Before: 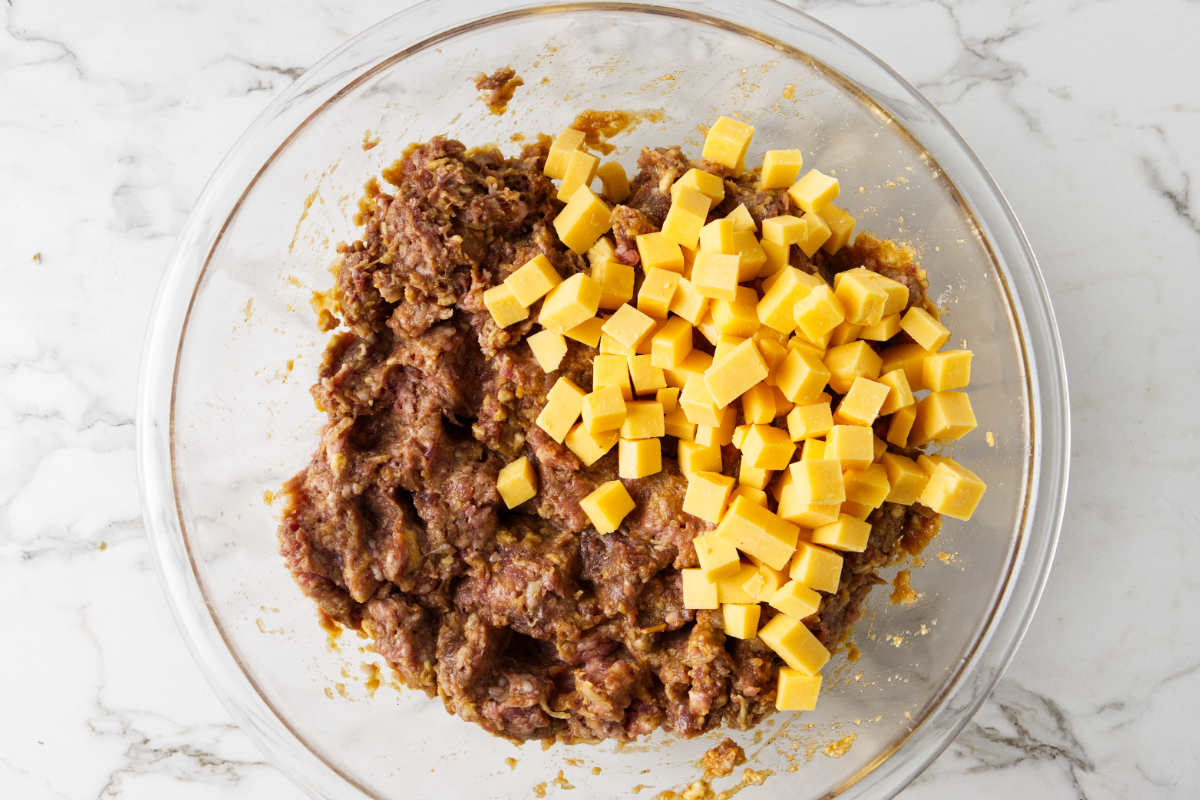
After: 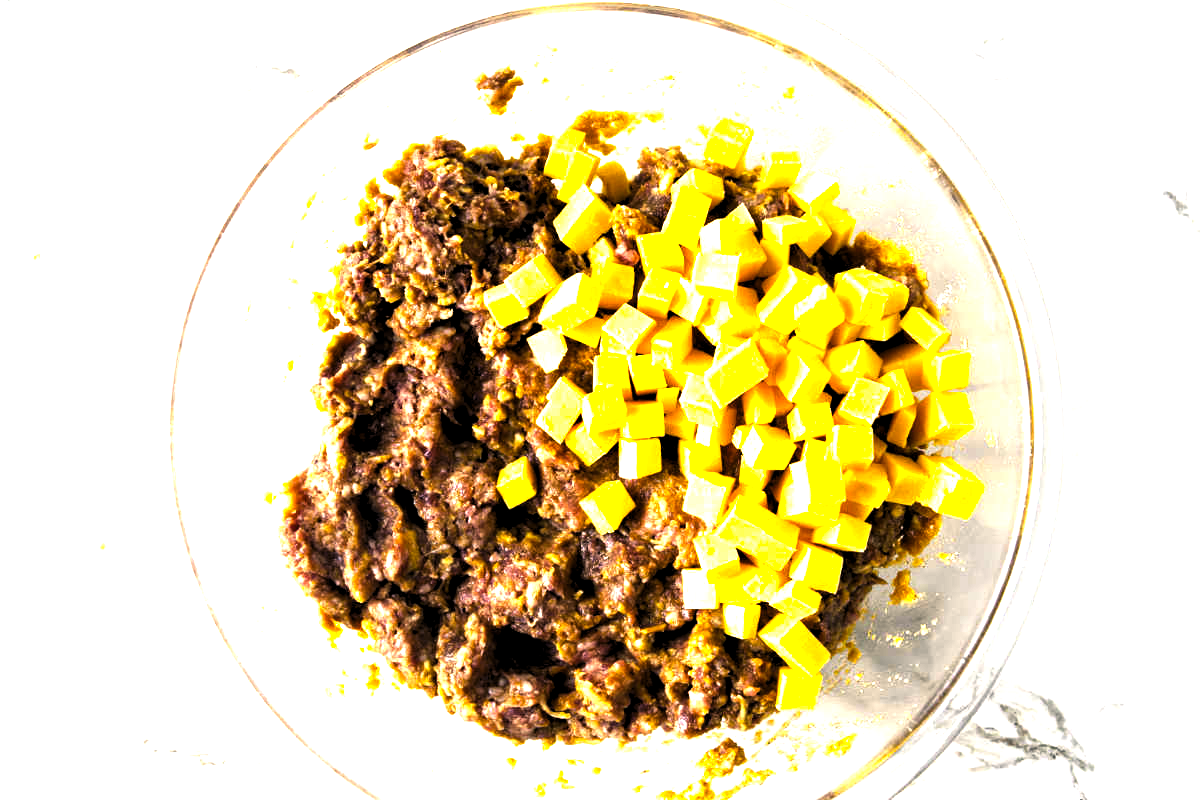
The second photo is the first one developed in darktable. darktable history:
levels: black 0.039%, levels [0.129, 0.519, 0.867]
color balance rgb: shadows lift › chroma 7.338%, shadows lift › hue 244.24°, global offset › hue 170.4°, perceptual saturation grading › global saturation 19.649%, perceptual brilliance grading › global brilliance 29.823%
